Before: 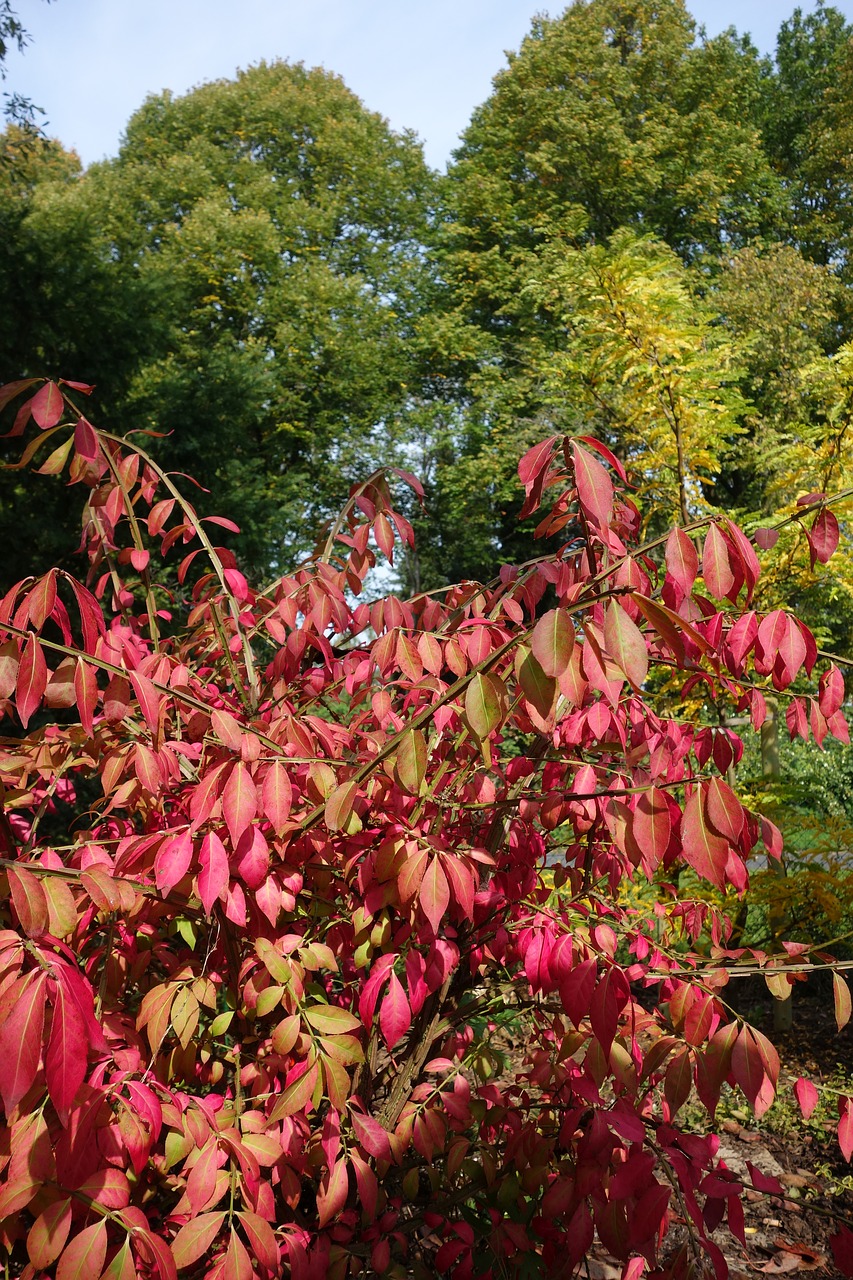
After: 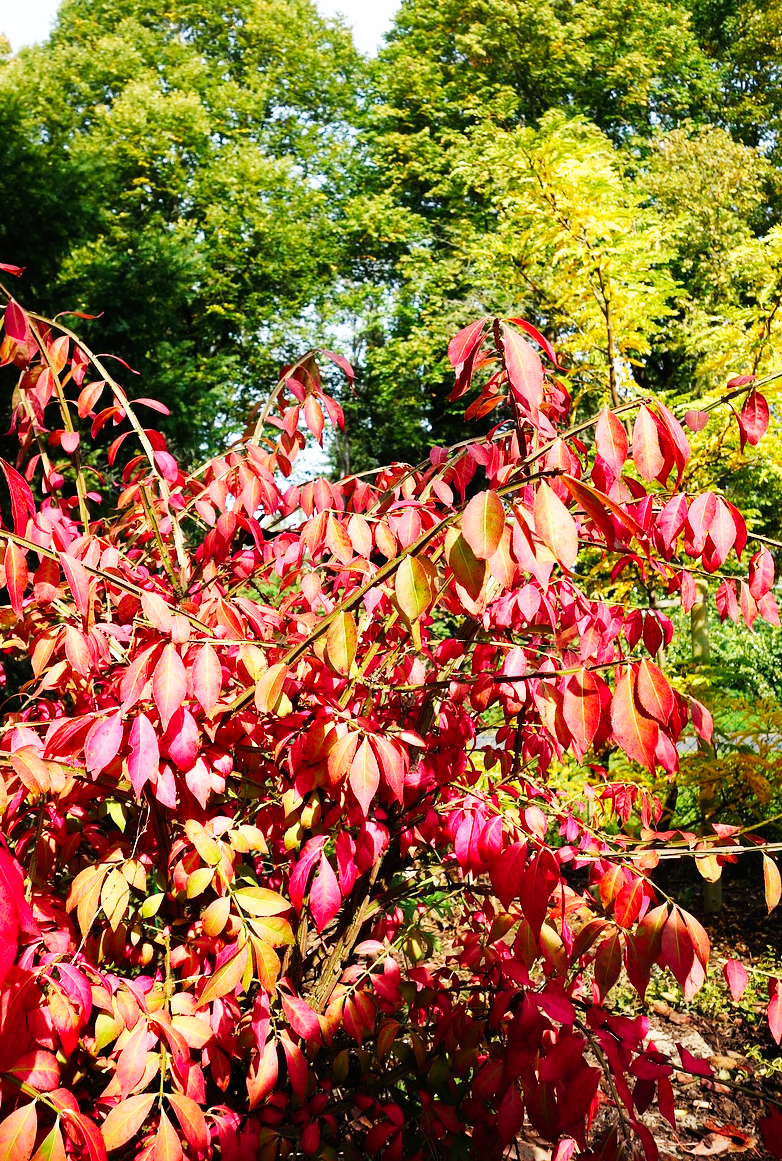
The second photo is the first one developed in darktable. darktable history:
crop and rotate: left 8.262%, top 9.226%
base curve: curves: ch0 [(0, 0) (0.007, 0.004) (0.027, 0.03) (0.046, 0.07) (0.207, 0.54) (0.442, 0.872) (0.673, 0.972) (1, 1)], preserve colors none
